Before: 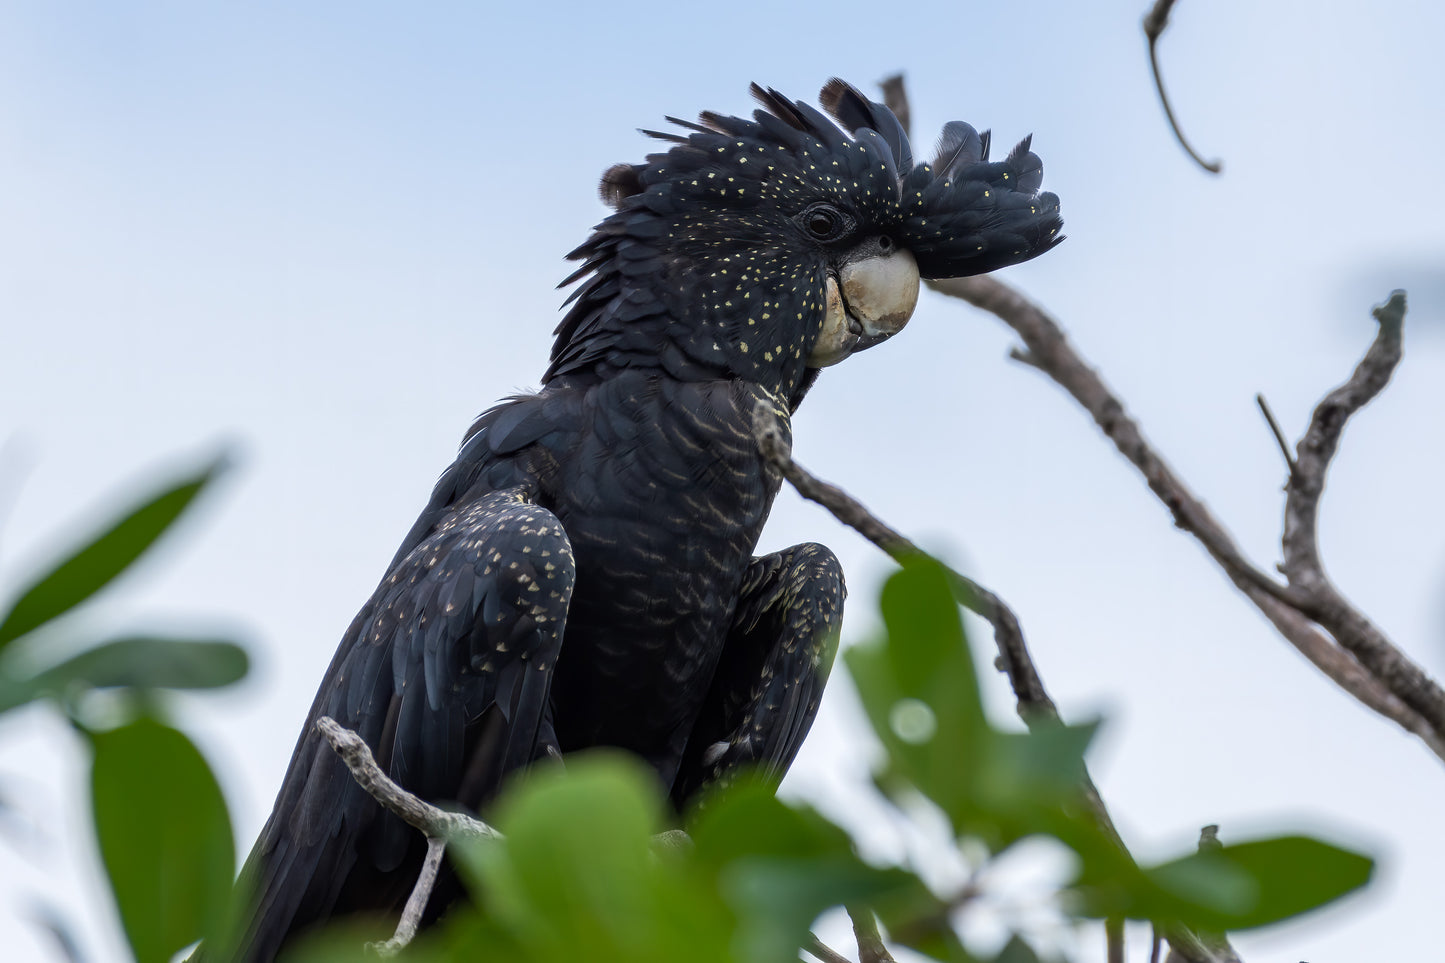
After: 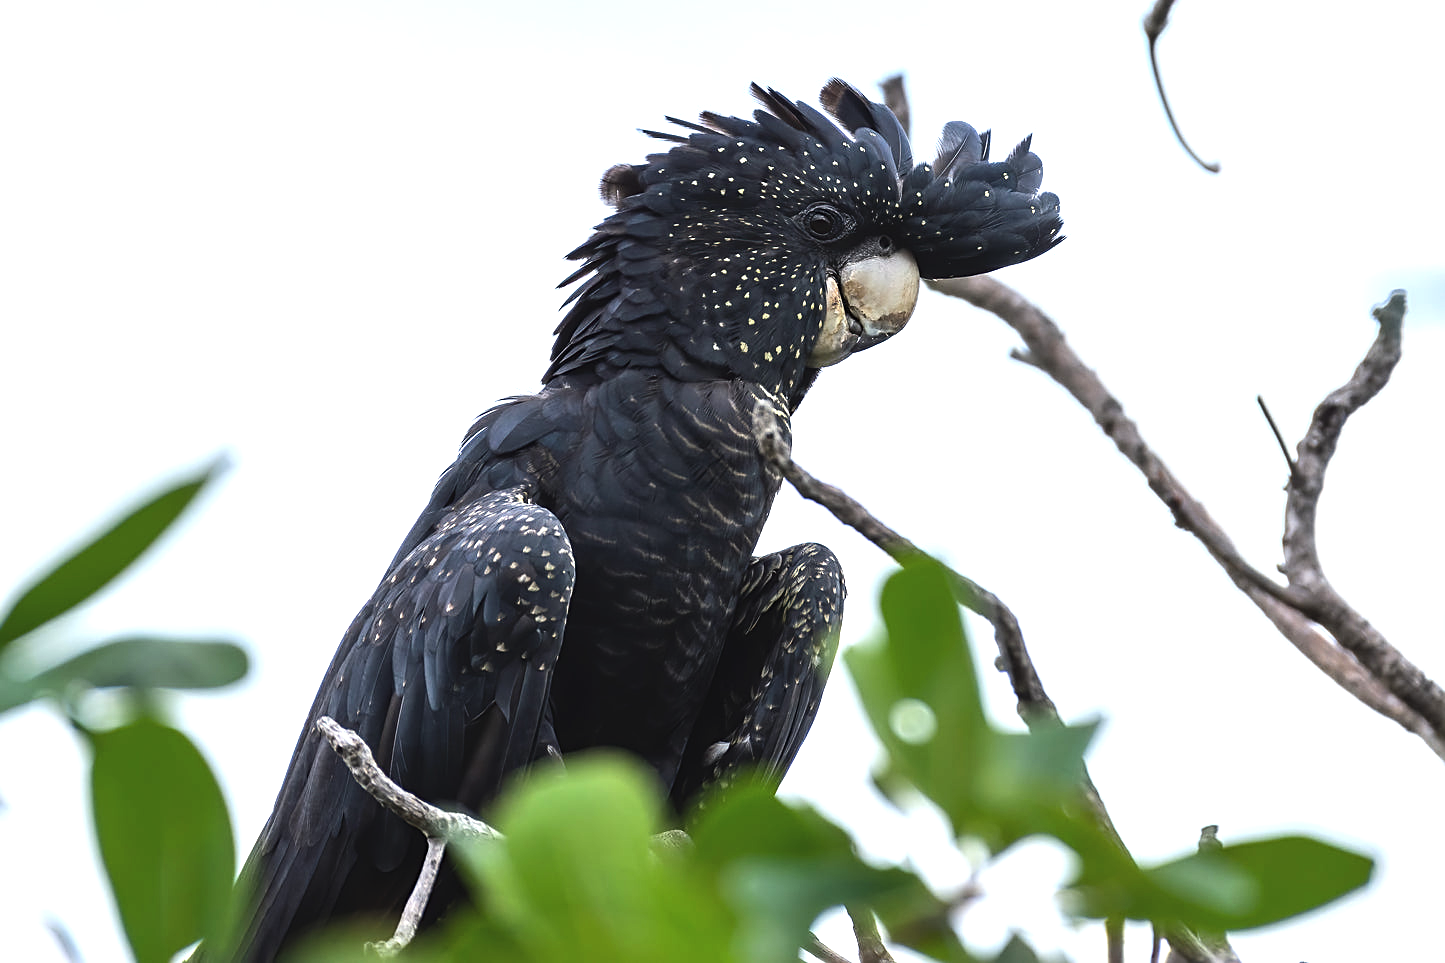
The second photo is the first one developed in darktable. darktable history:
exposure: black level correction -0.005, exposure 0.62 EV, compensate highlight preservation false
tone equalizer: -8 EV -0.409 EV, -7 EV -0.419 EV, -6 EV -0.324 EV, -5 EV -0.221 EV, -3 EV 0.247 EV, -2 EV 0.342 EV, -1 EV 0.368 EV, +0 EV 0.403 EV, edges refinement/feathering 500, mask exposure compensation -1.57 EV, preserve details no
sharpen: on, module defaults
